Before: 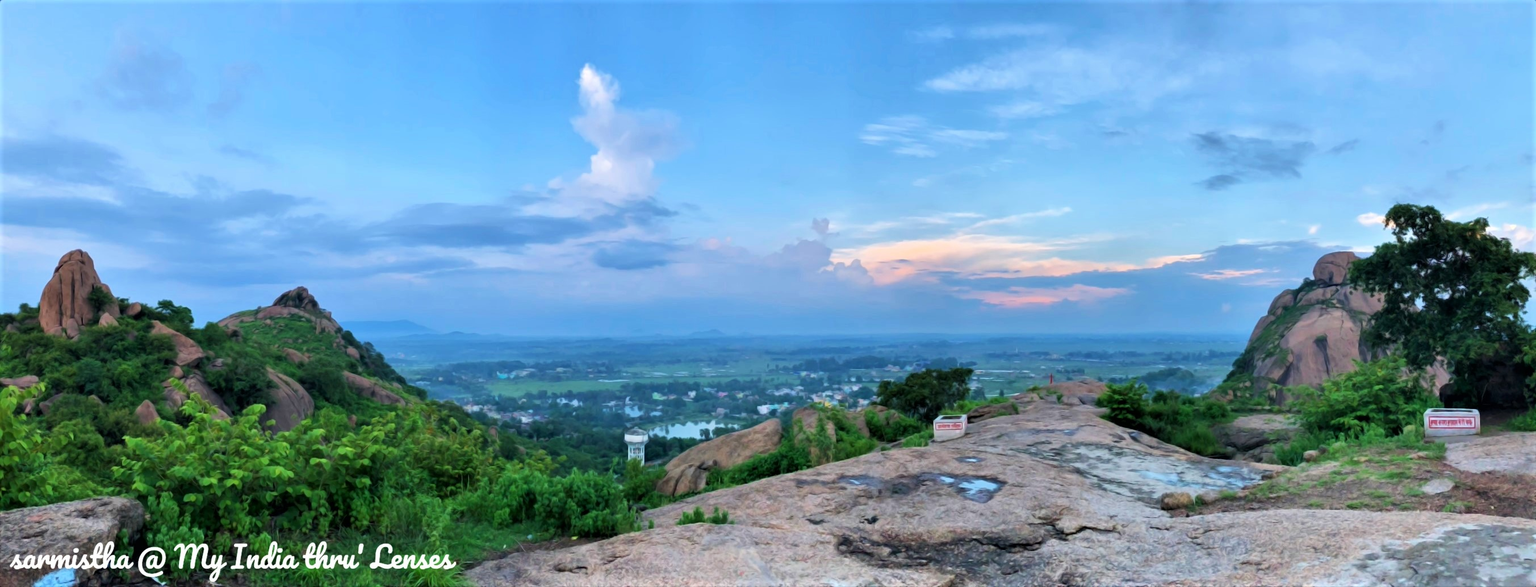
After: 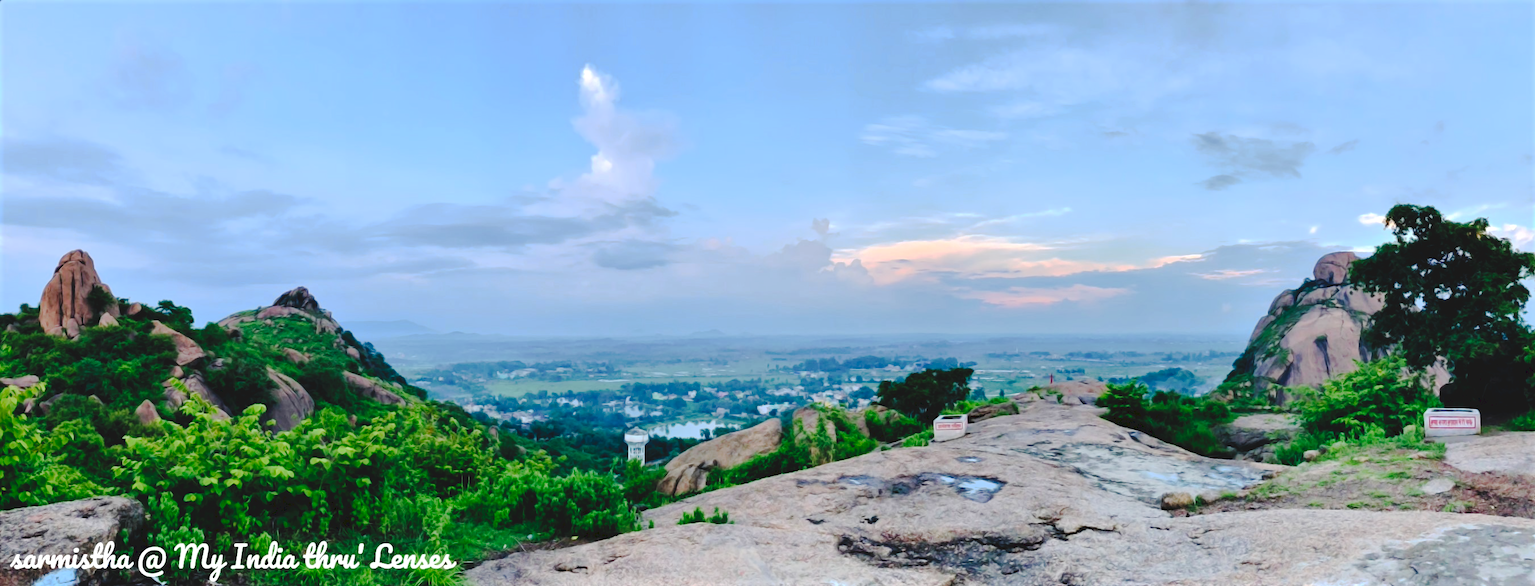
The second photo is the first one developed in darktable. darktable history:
color balance rgb: shadows lift › luminance -10%, highlights gain › luminance 10%, saturation formula JzAzBz (2021)
tone curve: curves: ch0 [(0, 0) (0.003, 0.089) (0.011, 0.089) (0.025, 0.088) (0.044, 0.089) (0.069, 0.094) (0.1, 0.108) (0.136, 0.119) (0.177, 0.147) (0.224, 0.204) (0.277, 0.28) (0.335, 0.389) (0.399, 0.486) (0.468, 0.588) (0.543, 0.647) (0.623, 0.705) (0.709, 0.759) (0.801, 0.815) (0.898, 0.873) (1, 1)], preserve colors none
